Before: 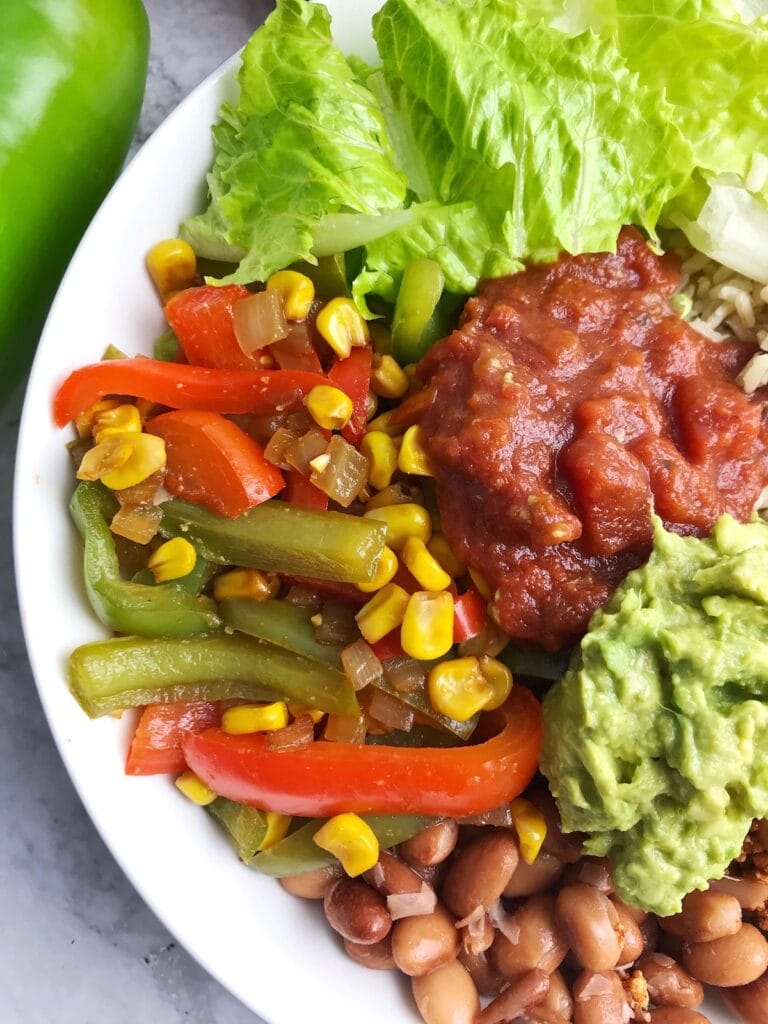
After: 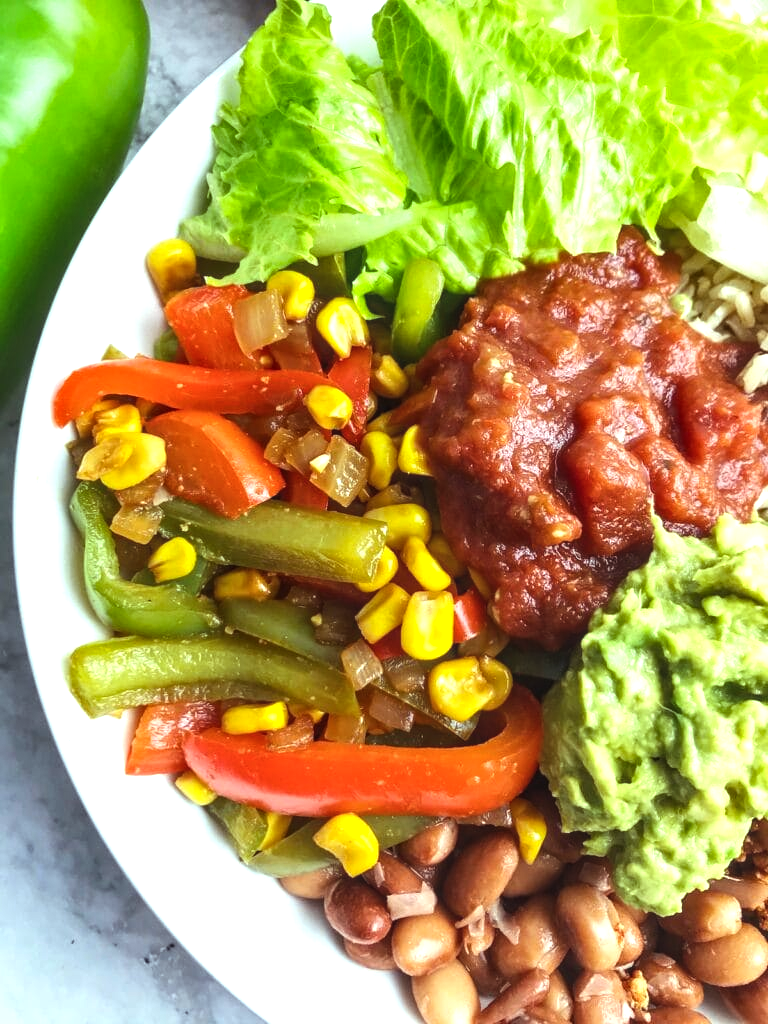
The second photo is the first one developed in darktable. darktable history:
color balance rgb: power › hue 72.34°, highlights gain › luminance 19.844%, highlights gain › chroma 2.682%, highlights gain › hue 175.37°, global offset › luminance 0.488%, perceptual saturation grading › global saturation 7.016%, perceptual saturation grading › shadows 4.727%
local contrast: on, module defaults
tone equalizer: -8 EV -0.425 EV, -7 EV -0.369 EV, -6 EV -0.327 EV, -5 EV -0.244 EV, -3 EV 0.191 EV, -2 EV 0.306 EV, -1 EV 0.393 EV, +0 EV 0.389 EV, edges refinement/feathering 500, mask exposure compensation -1.57 EV, preserve details guided filter
